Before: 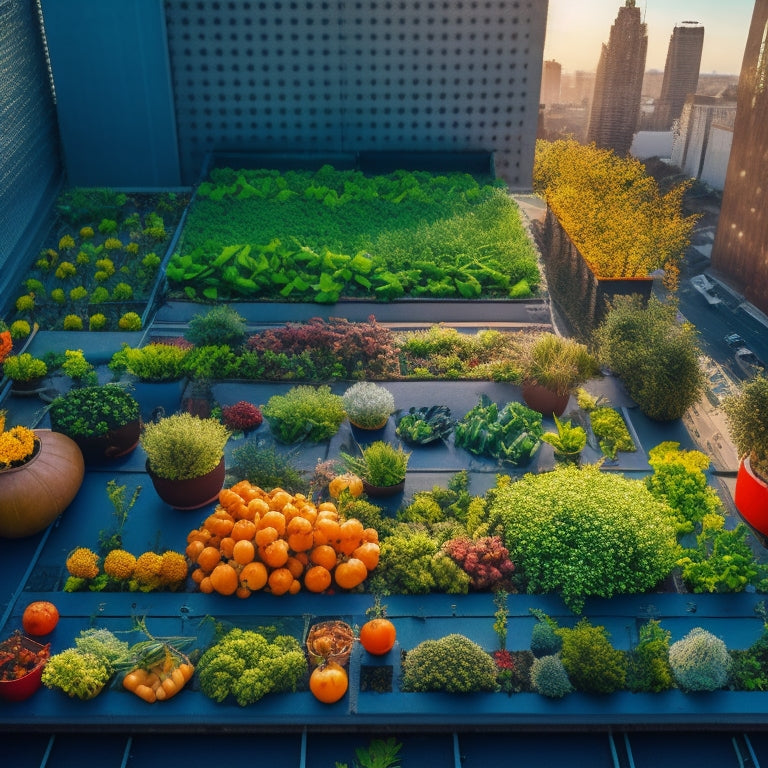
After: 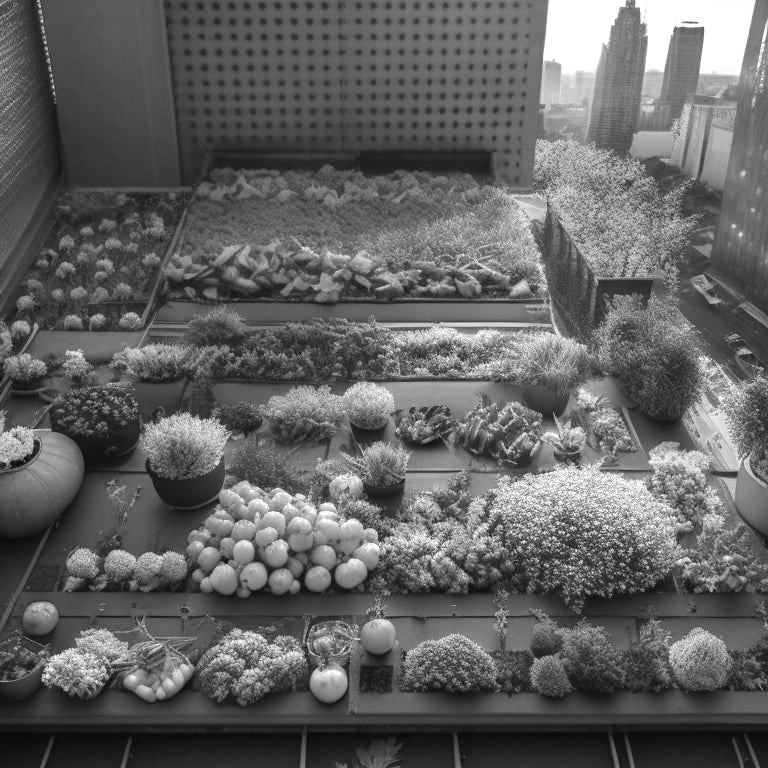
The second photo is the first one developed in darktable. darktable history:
exposure: exposure 0.574 EV, compensate highlight preservation false
monochrome: on, module defaults
white balance: red 1, blue 1
